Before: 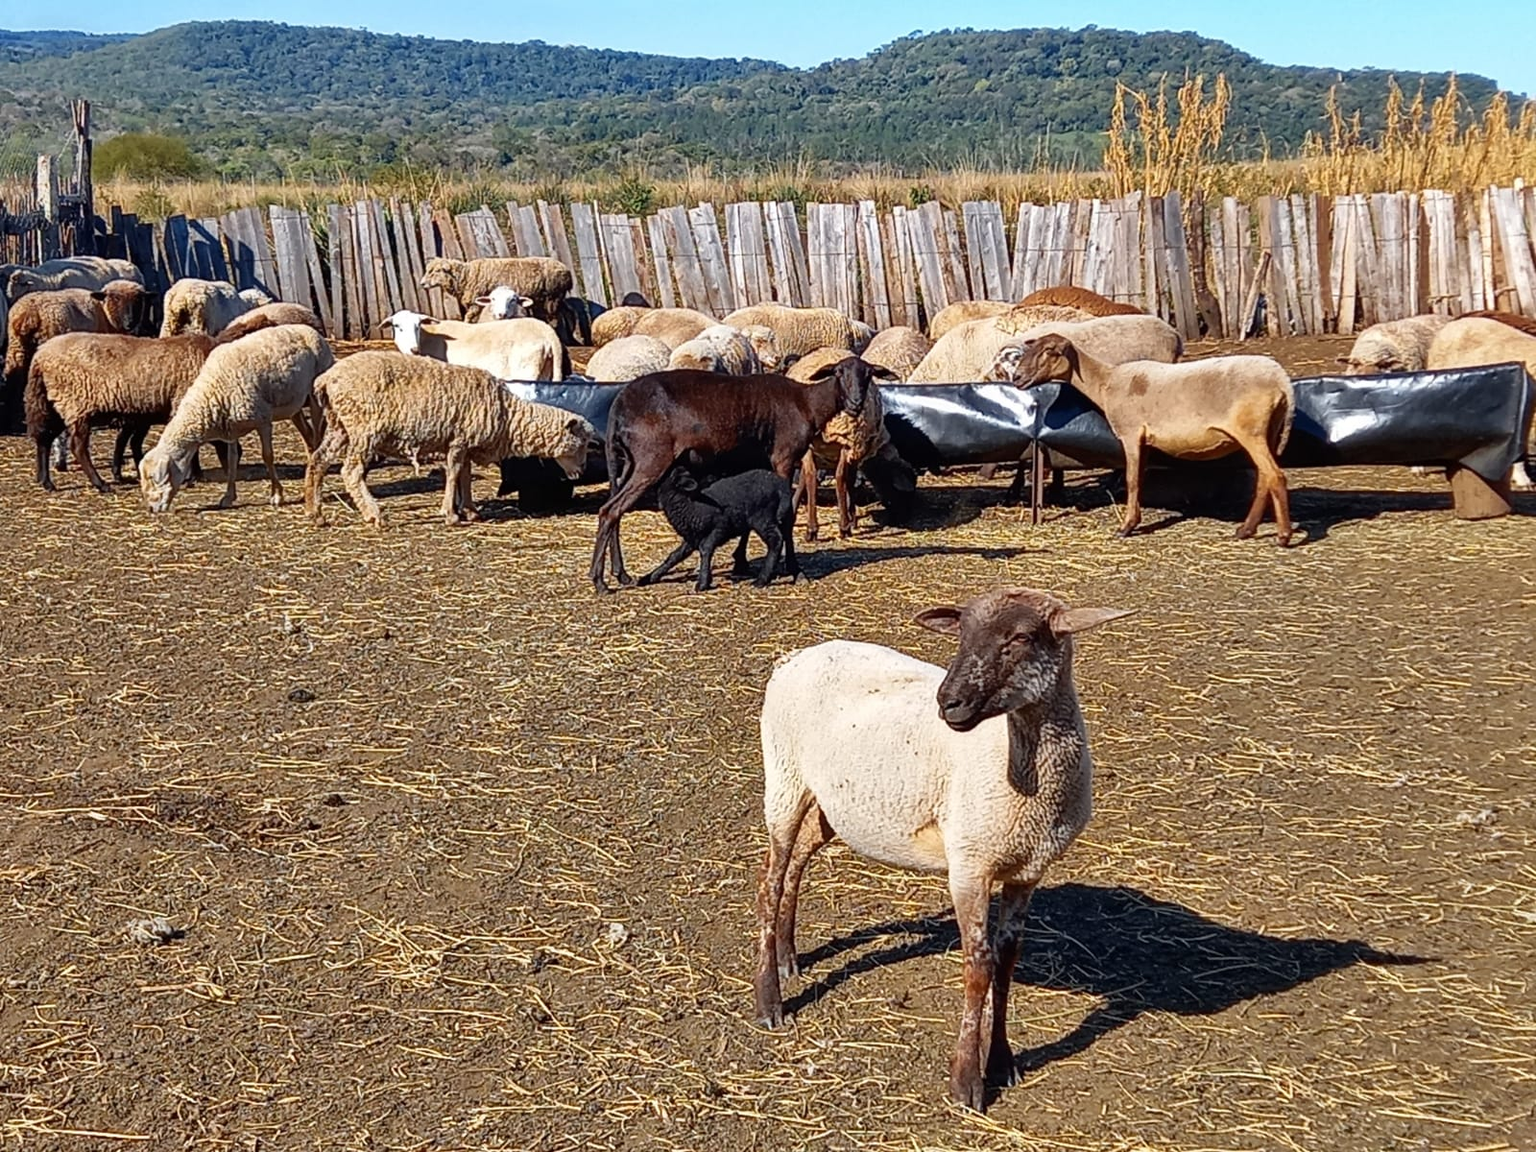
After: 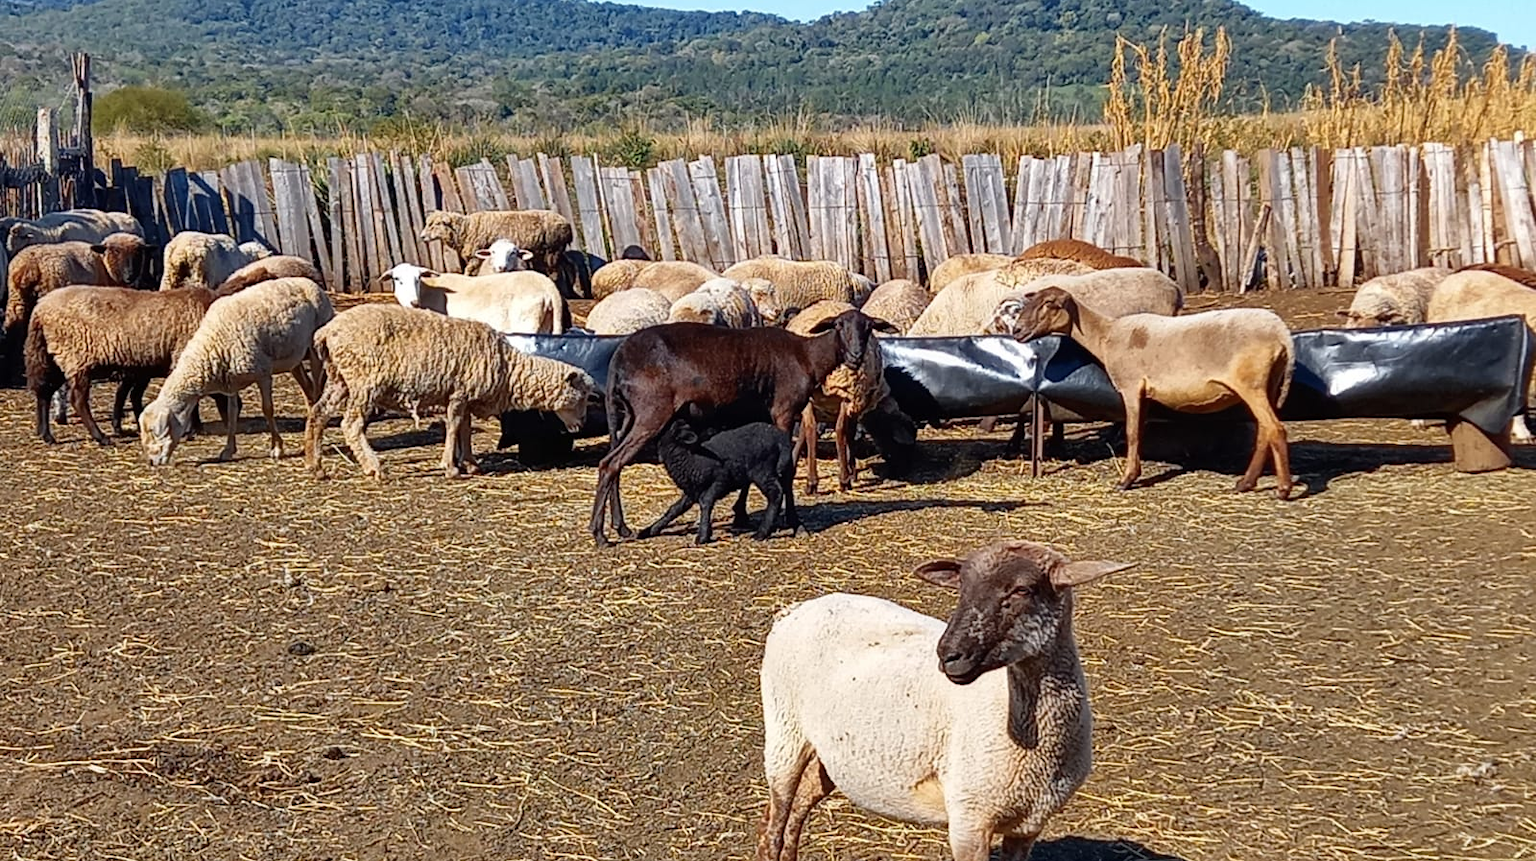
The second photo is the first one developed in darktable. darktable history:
crop: top 4.138%, bottom 21.057%
